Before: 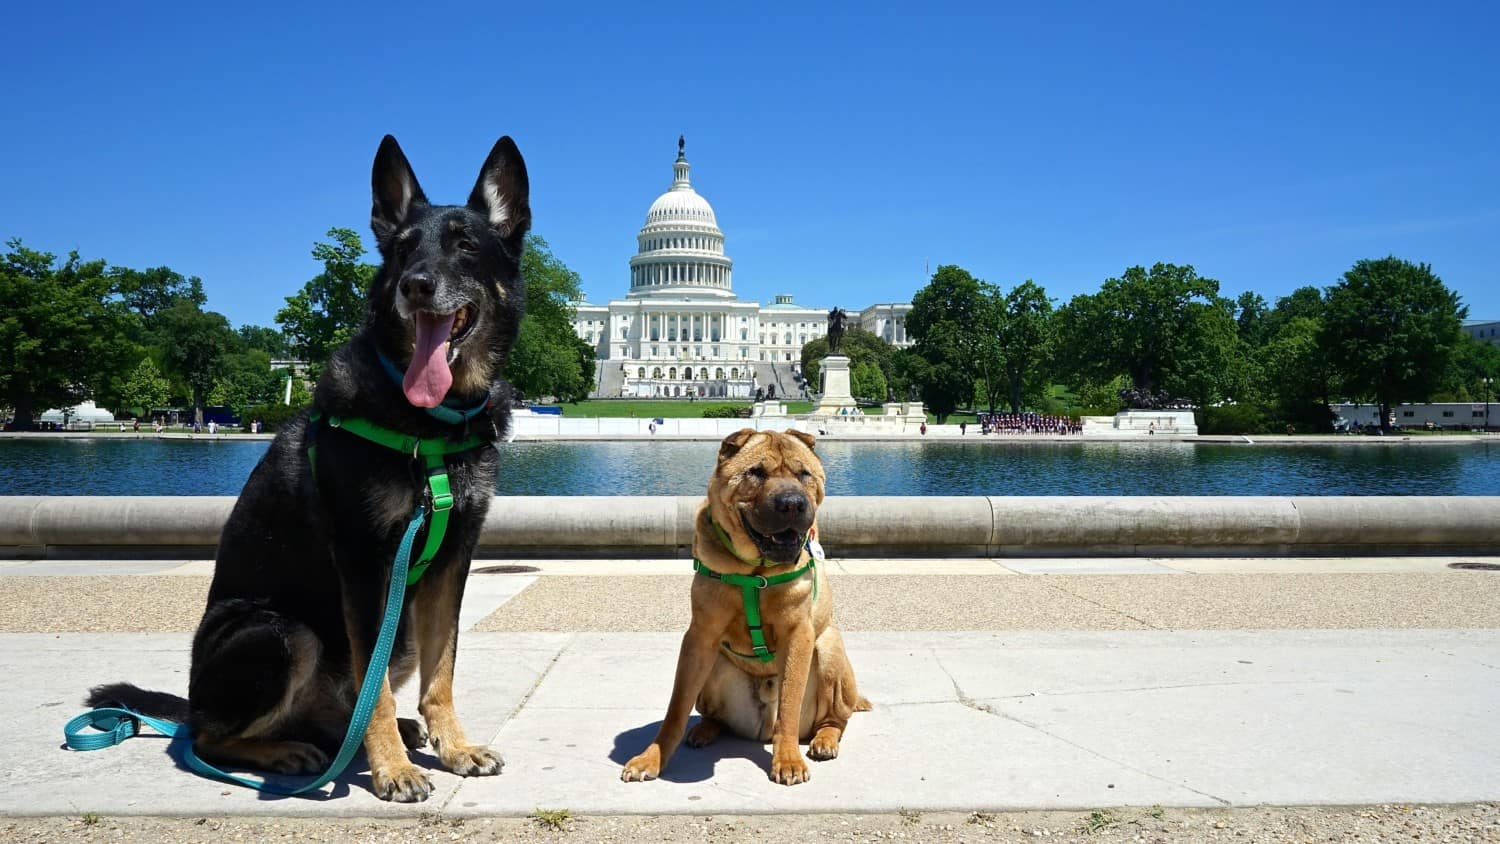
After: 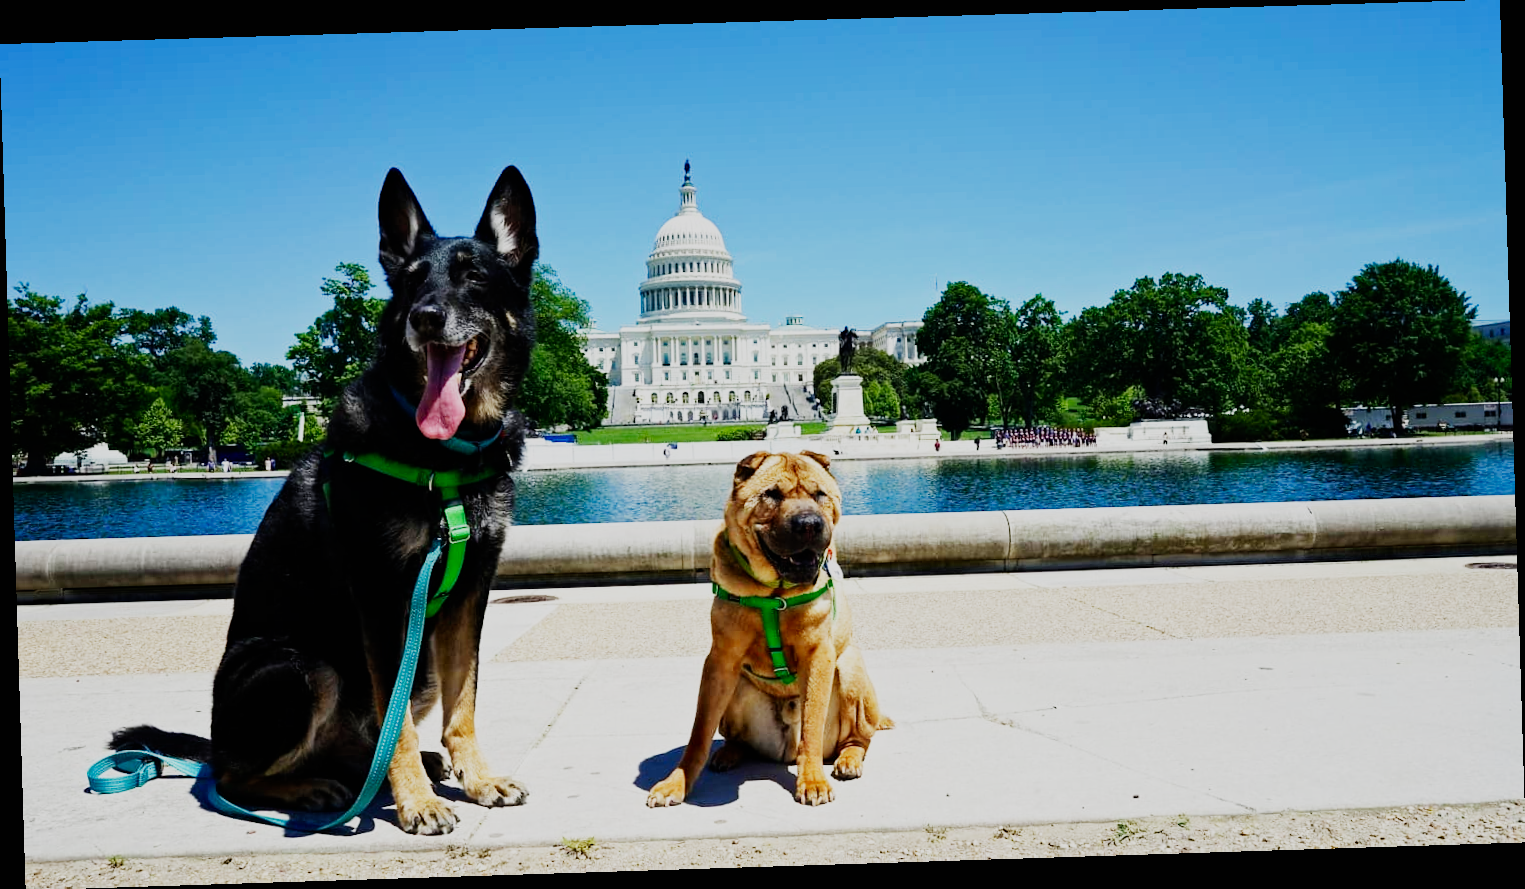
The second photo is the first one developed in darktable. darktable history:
shadows and highlights: radius 121.13, shadows 21.4, white point adjustment -9.72, highlights -14.39, soften with gaussian
haze removal: compatibility mode true, adaptive false
exposure: black level correction 0, exposure 0.7 EV, compensate highlight preservation false
sigmoid: contrast 1.8, skew -0.2, preserve hue 0%, red attenuation 0.1, red rotation 0.035, green attenuation 0.1, green rotation -0.017, blue attenuation 0.15, blue rotation -0.052, base primaries Rec2020
rotate and perspective: rotation -1.77°, lens shift (horizontal) 0.004, automatic cropping off
